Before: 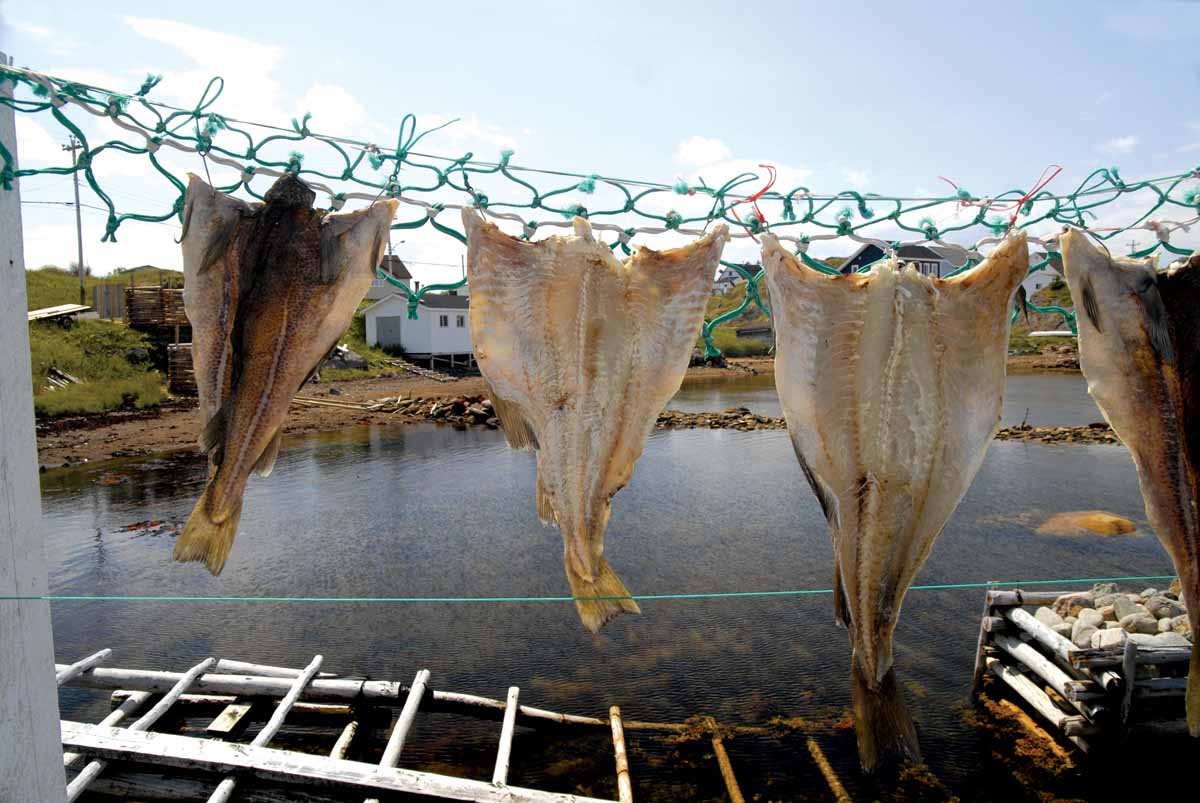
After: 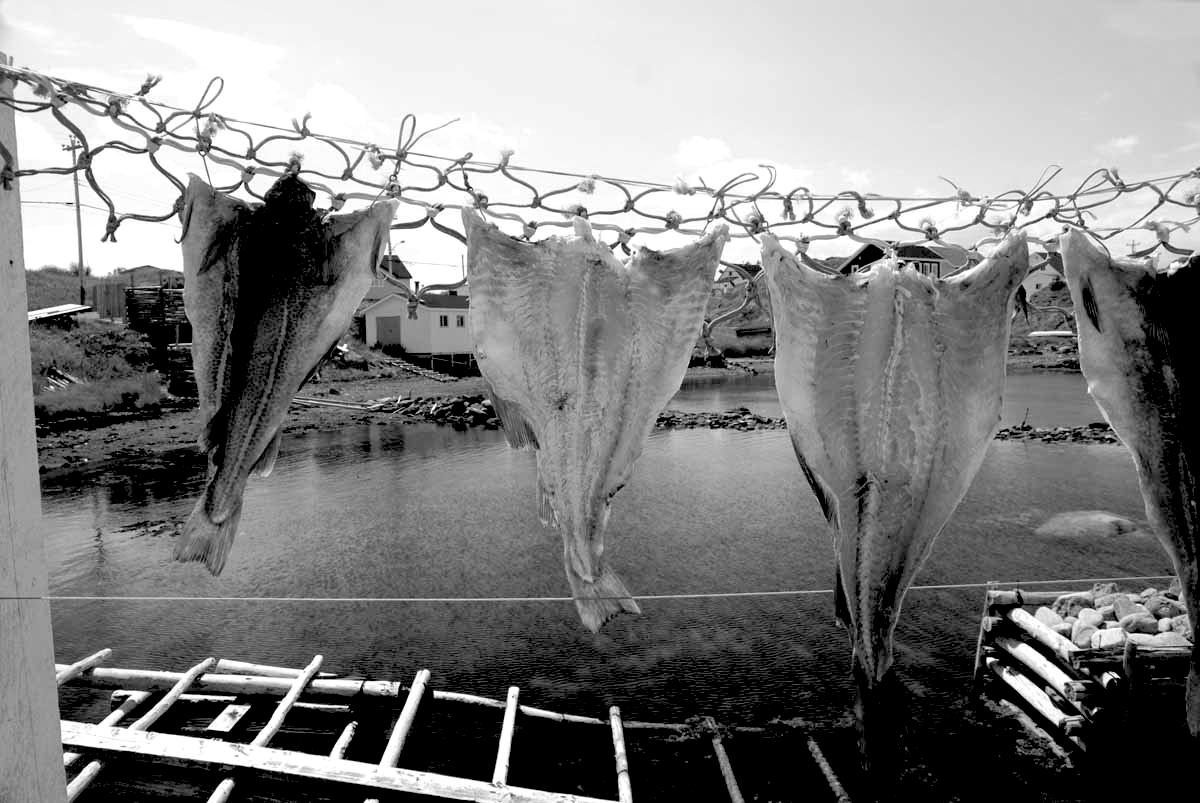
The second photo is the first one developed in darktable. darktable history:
rgb levels: levels [[0.029, 0.461, 0.922], [0, 0.5, 1], [0, 0.5, 1]]
monochrome: a -6.99, b 35.61, size 1.4
